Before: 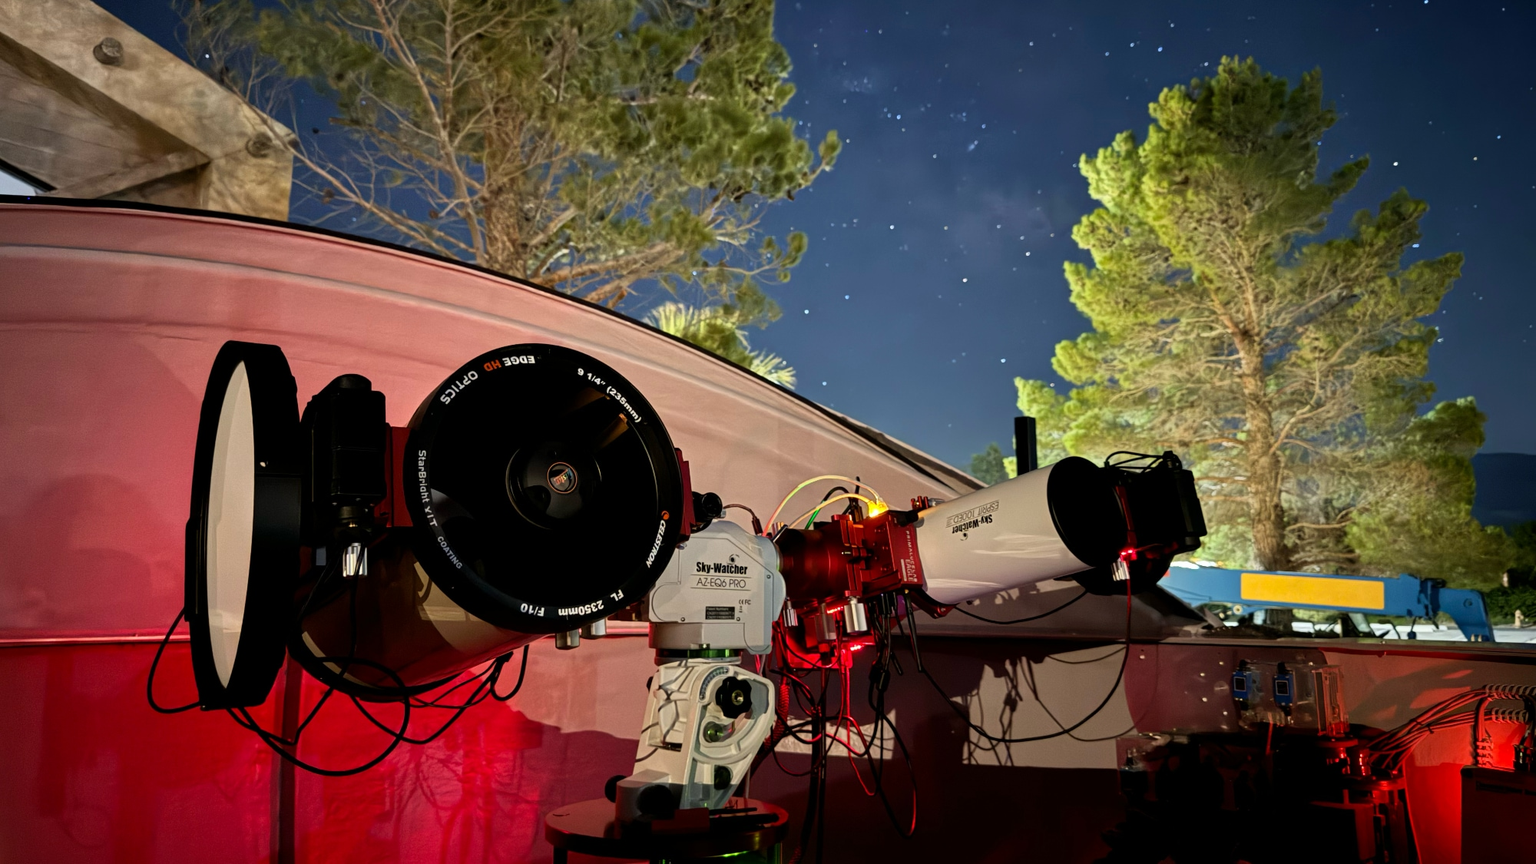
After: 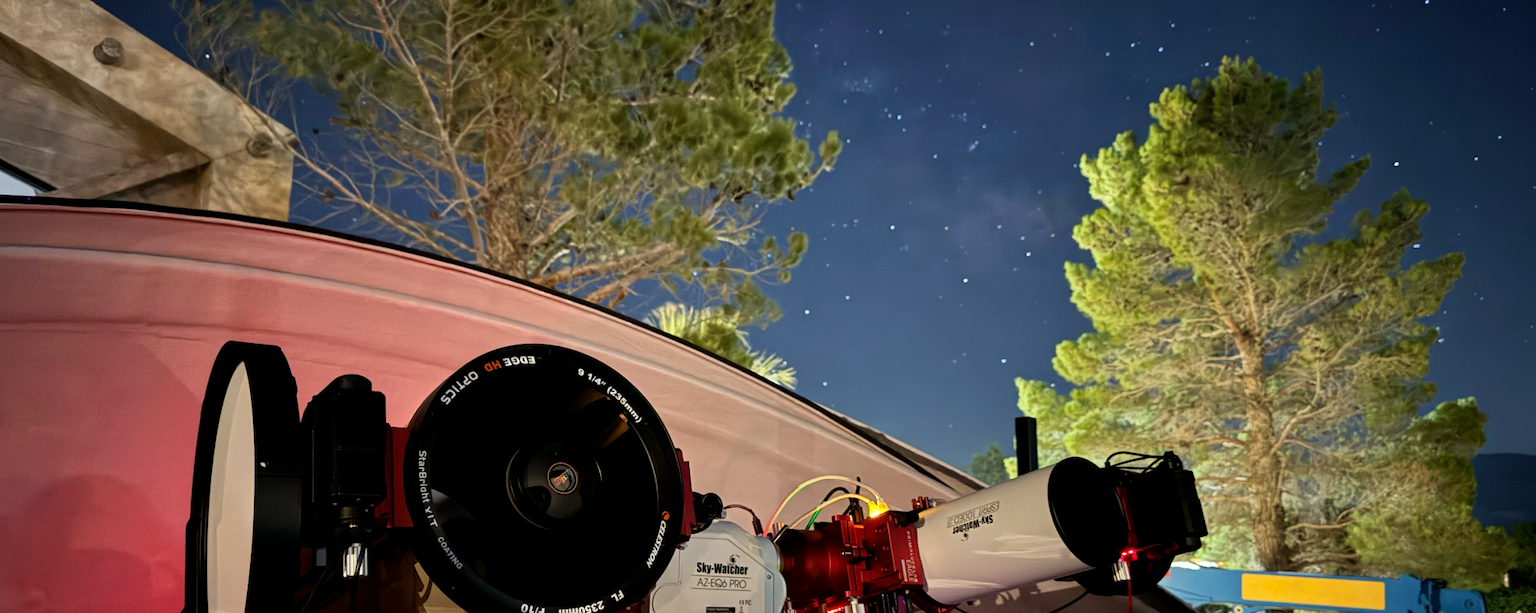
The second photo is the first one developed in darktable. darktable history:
crop: bottom 28.952%
